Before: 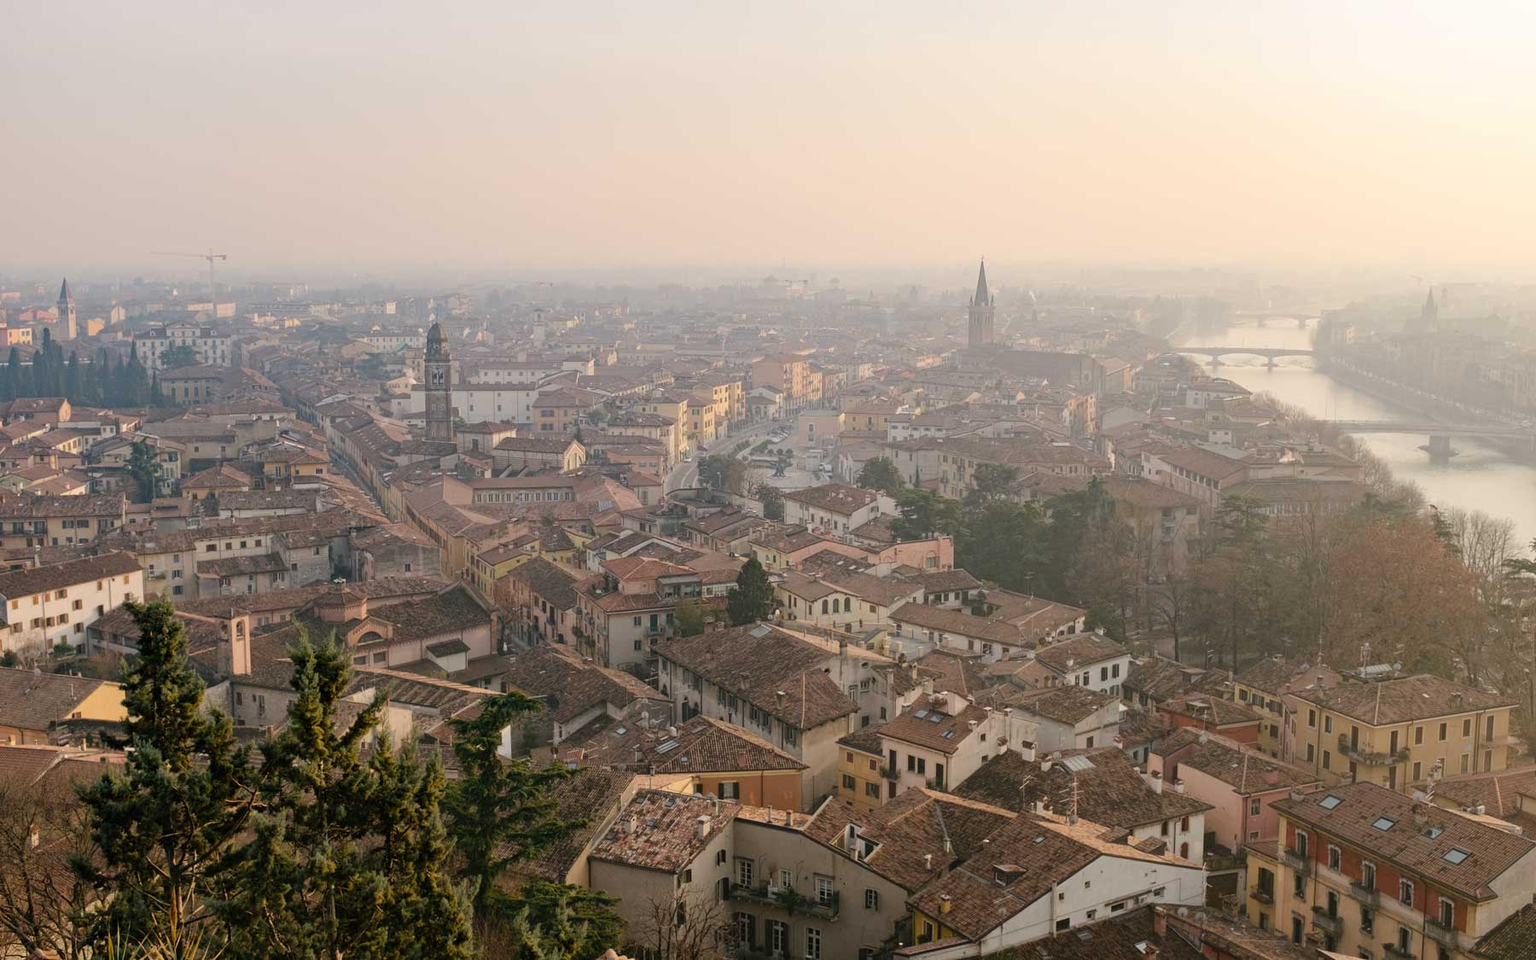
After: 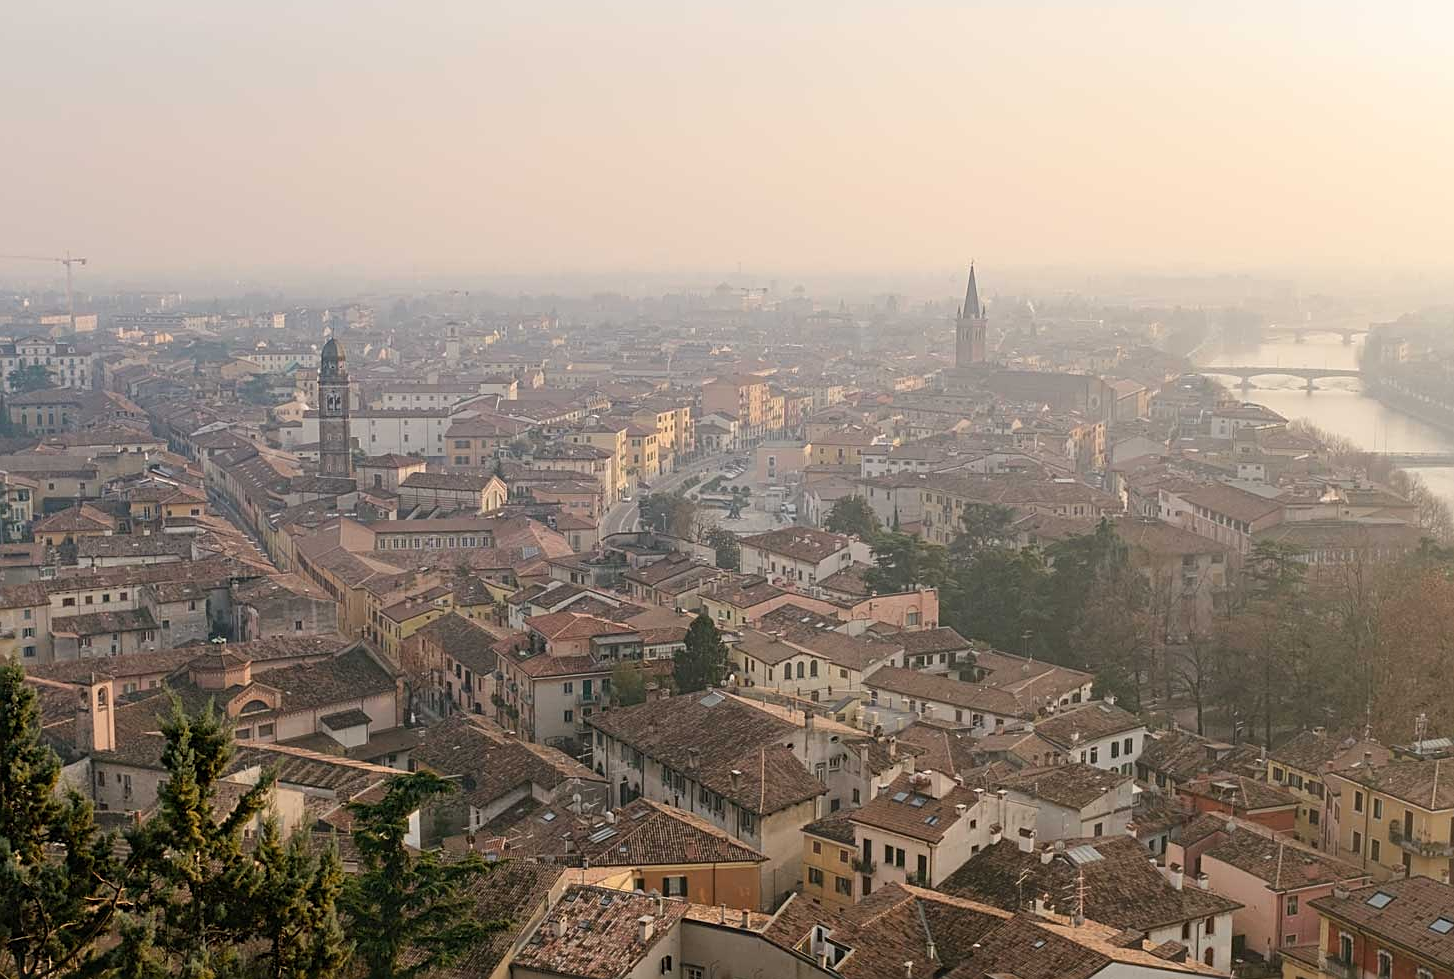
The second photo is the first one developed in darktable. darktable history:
crop: left 9.959%, top 3.601%, right 9.237%, bottom 9.297%
sharpen: on, module defaults
